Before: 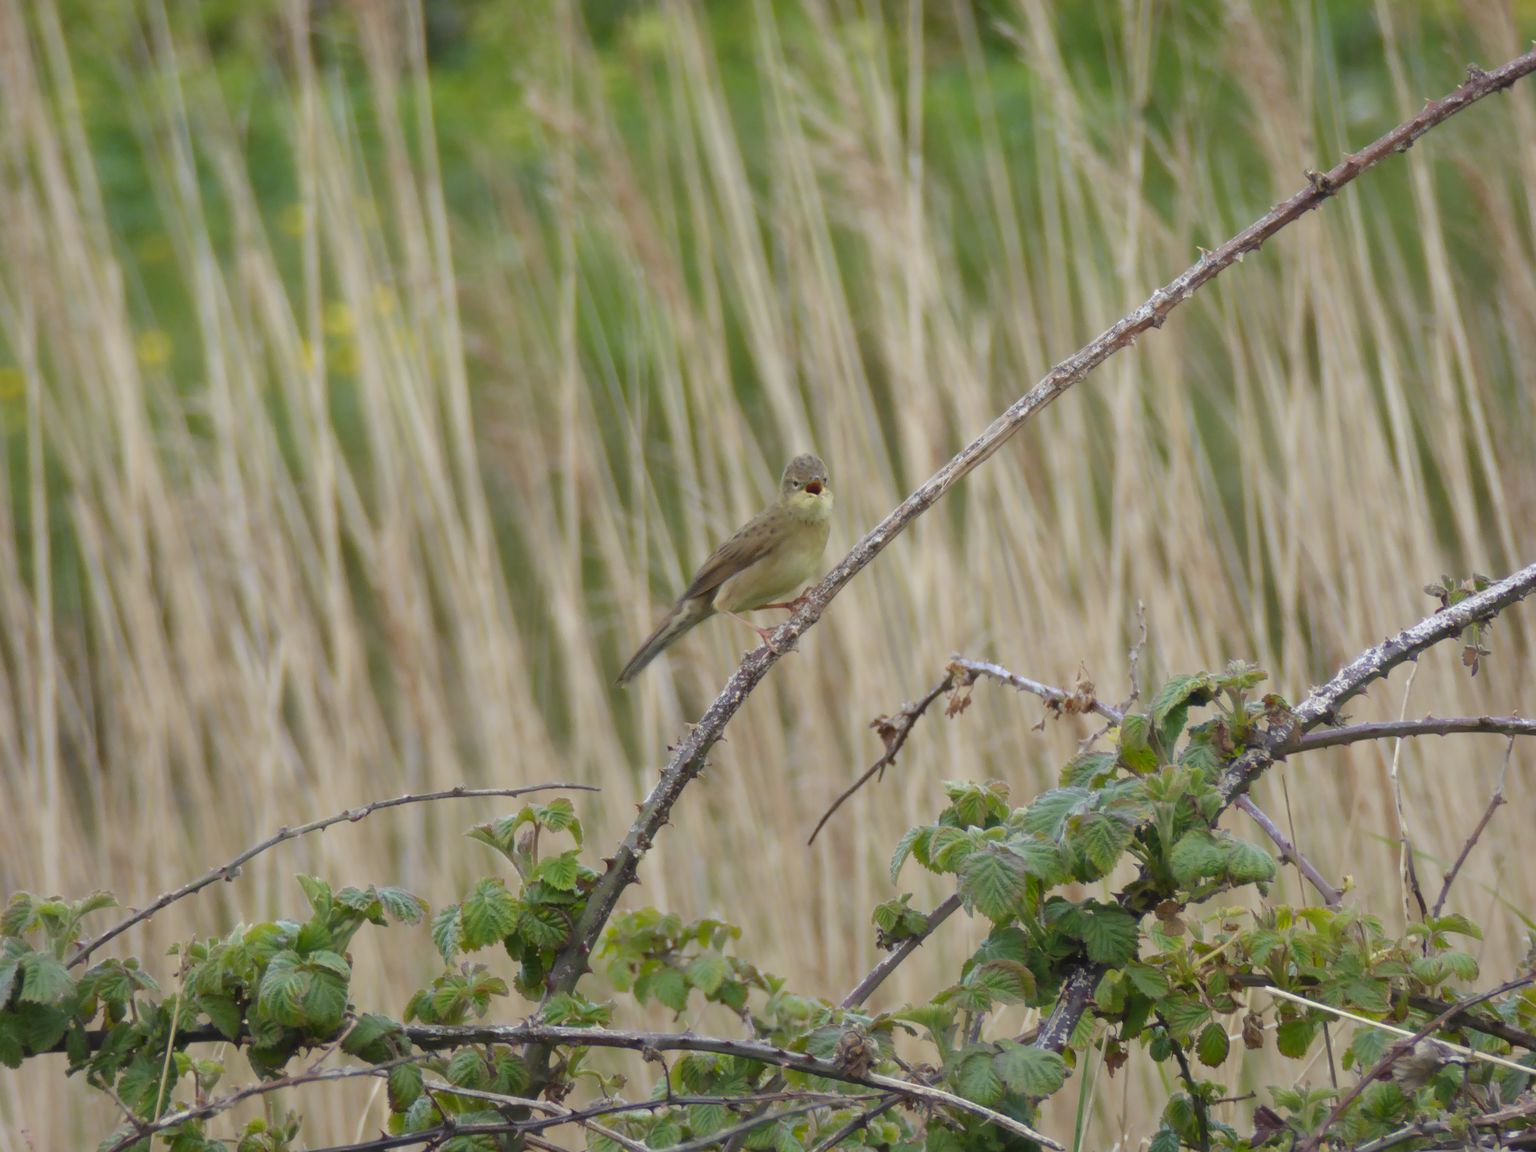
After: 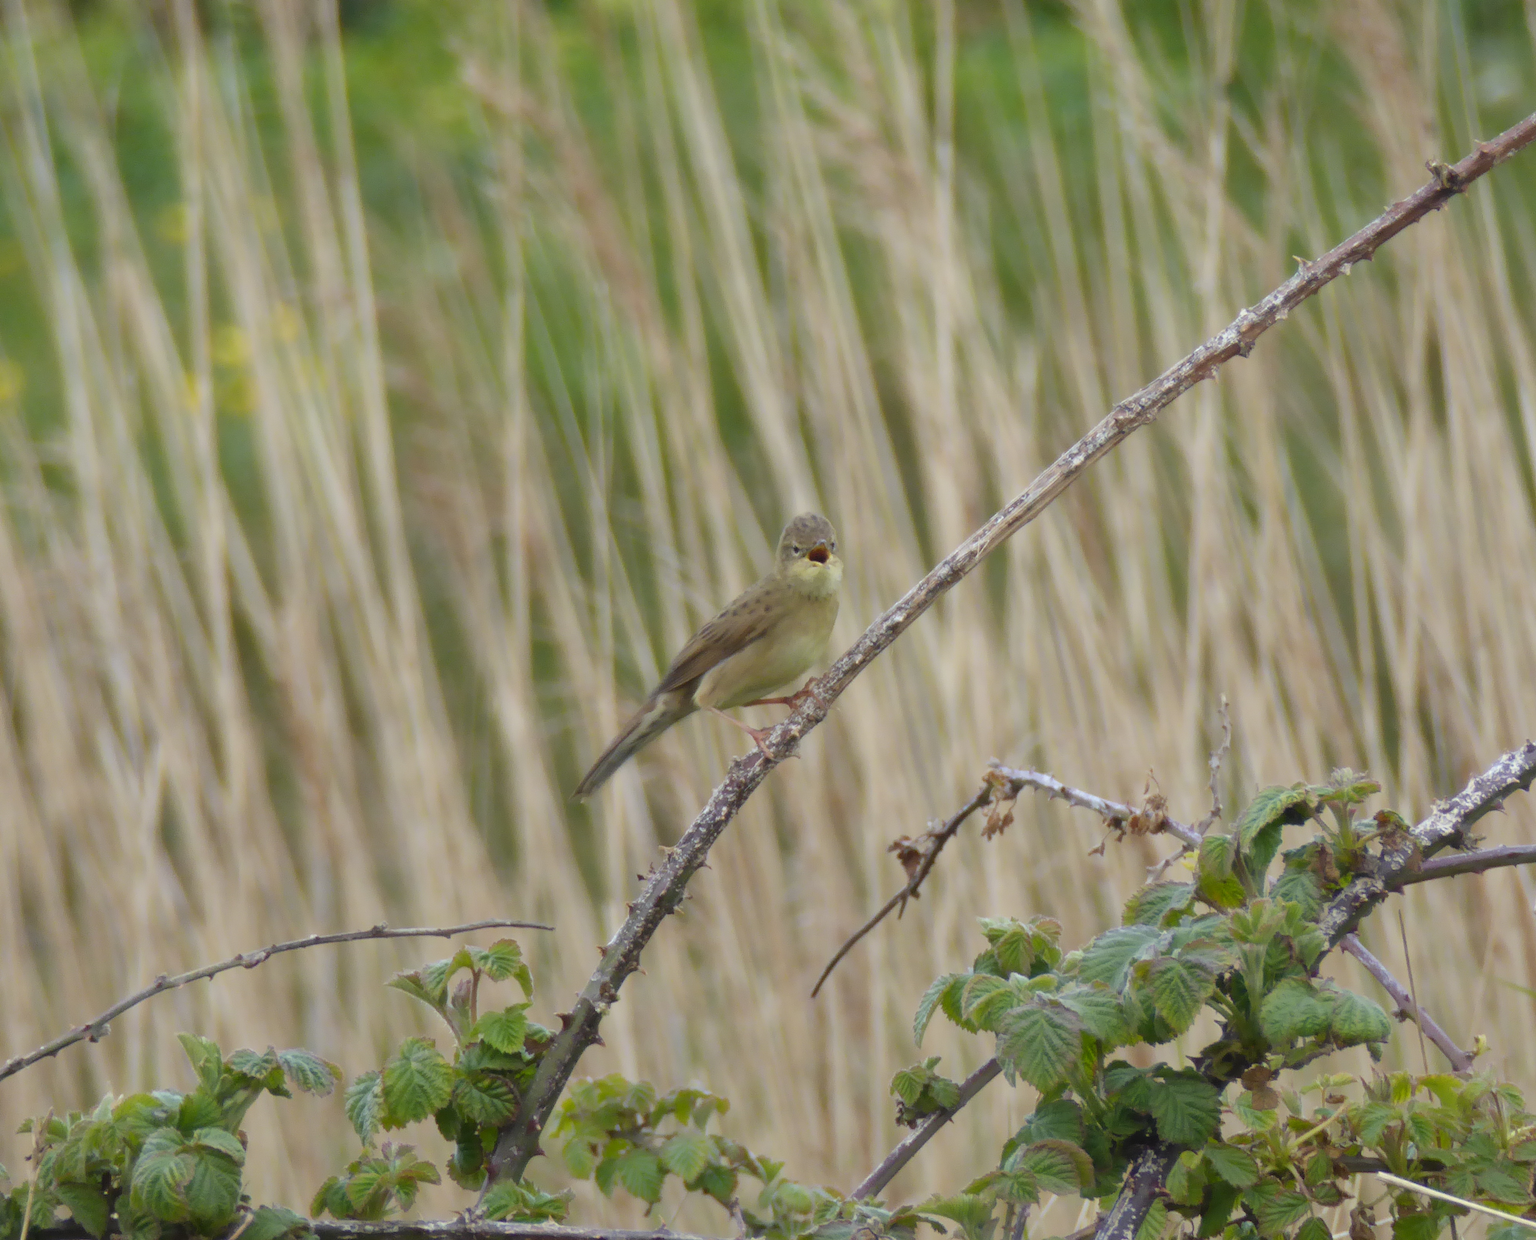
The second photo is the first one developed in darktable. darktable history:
crop: left 9.985%, top 3.5%, right 9.261%, bottom 9.523%
